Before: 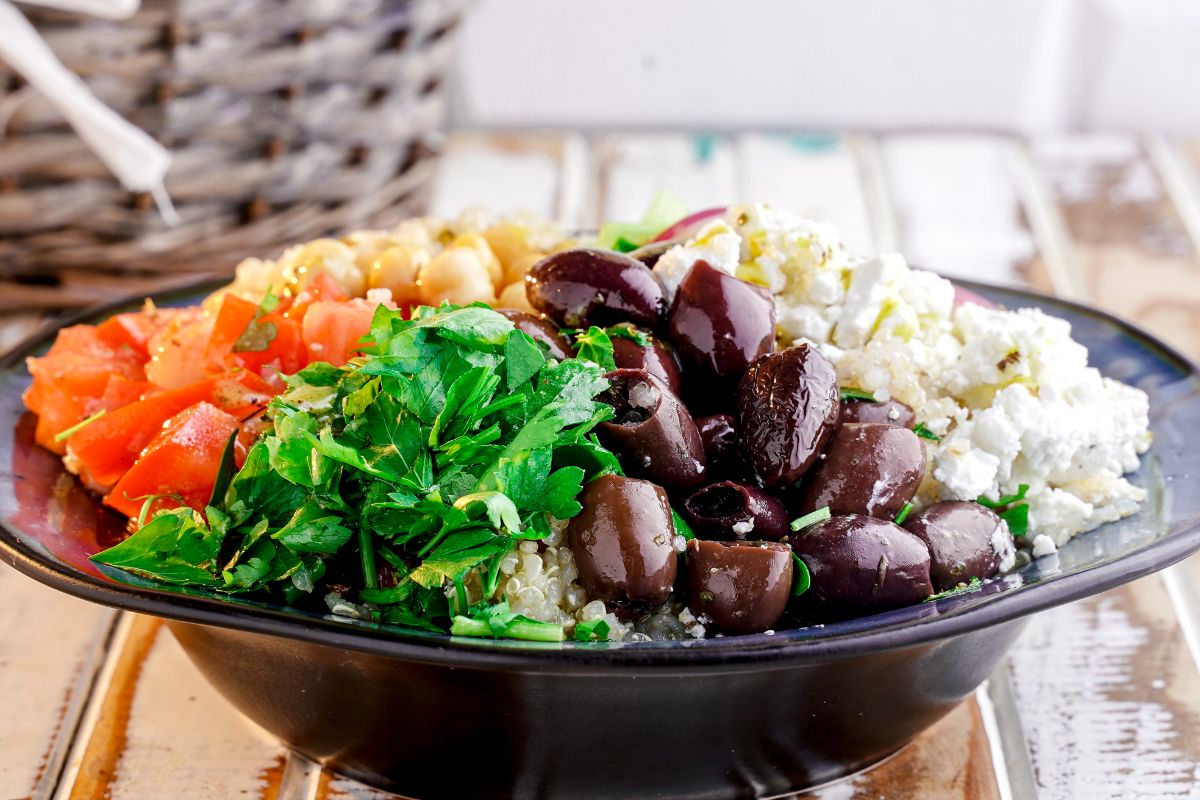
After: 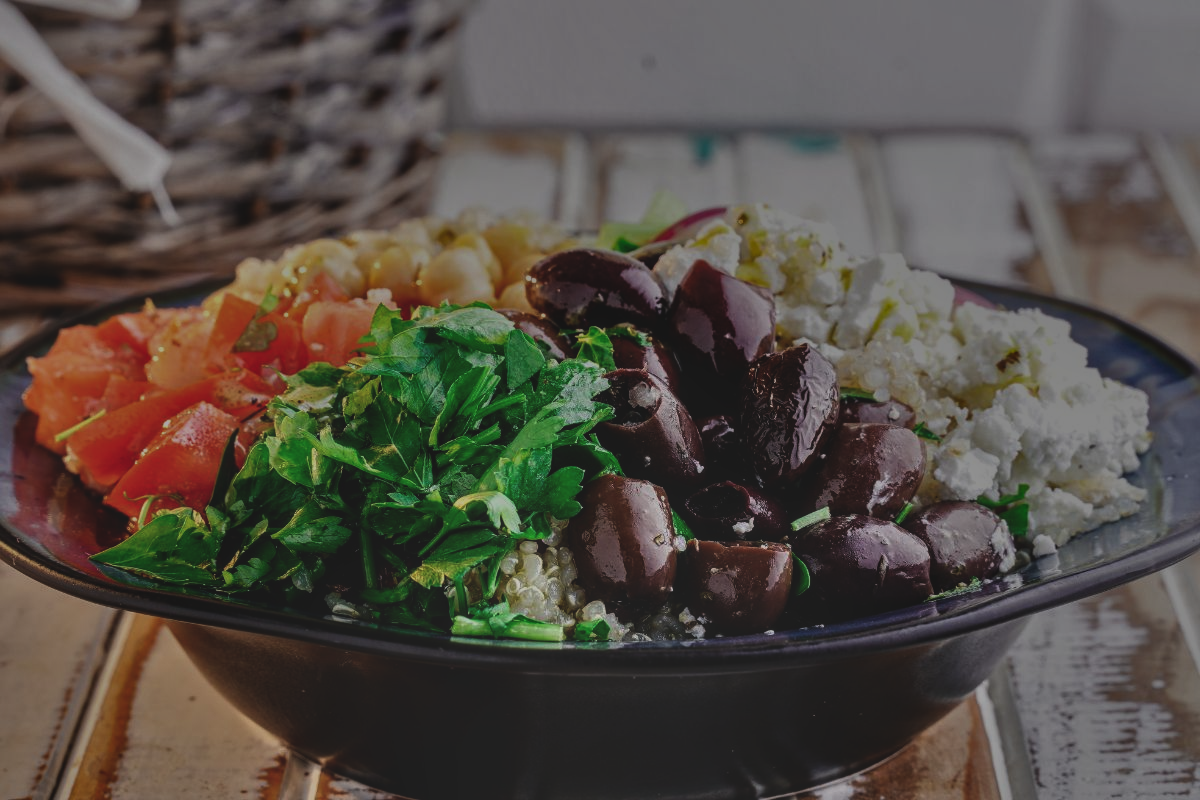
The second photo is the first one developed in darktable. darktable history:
contrast brightness saturation: contrast 0.07, brightness -0.13, saturation 0.06
tone equalizer: -8 EV -2 EV, -7 EV -2 EV, -6 EV -2 EV, -5 EV -2 EV, -4 EV -2 EV, -3 EV -2 EV, -2 EV -2 EV, -1 EV -1.63 EV, +0 EV -2 EV
shadows and highlights: low approximation 0.01, soften with gaussian
haze removal: compatibility mode true, adaptive false
local contrast: detail 130%
exposure: black level correction -0.087, compensate highlight preservation false
